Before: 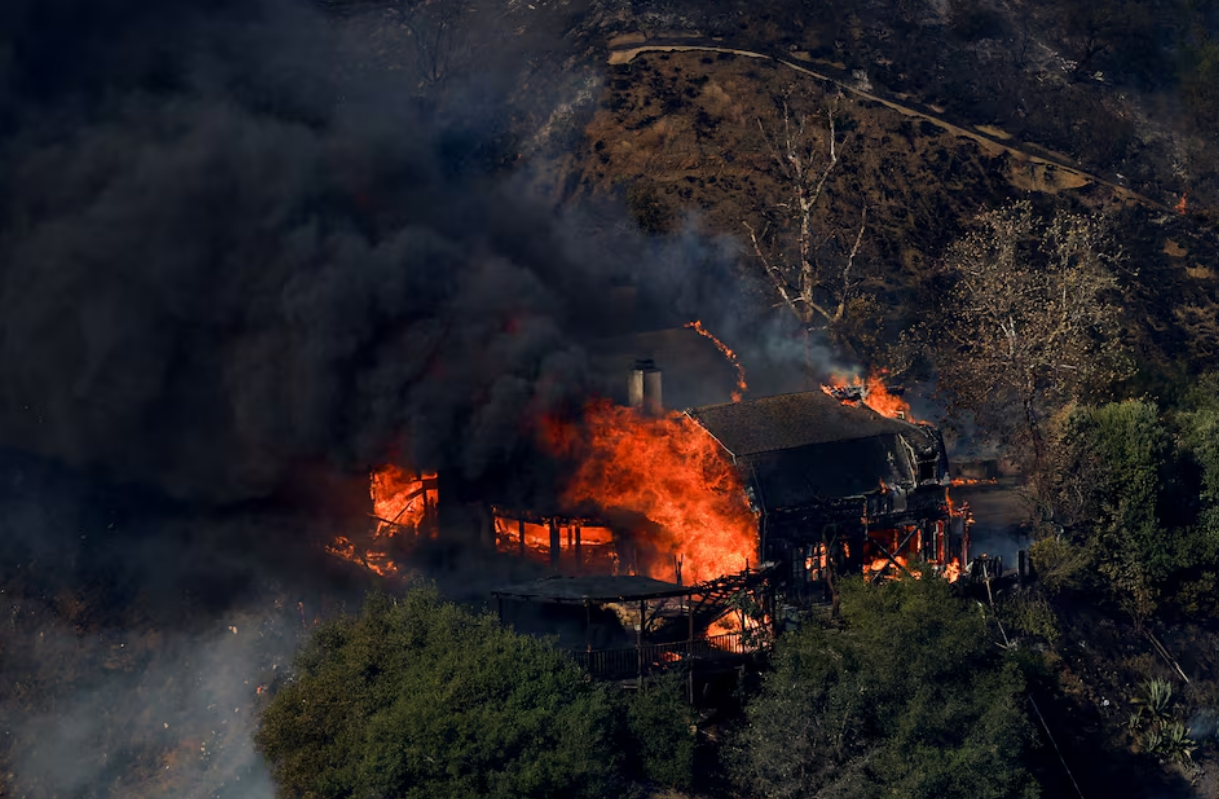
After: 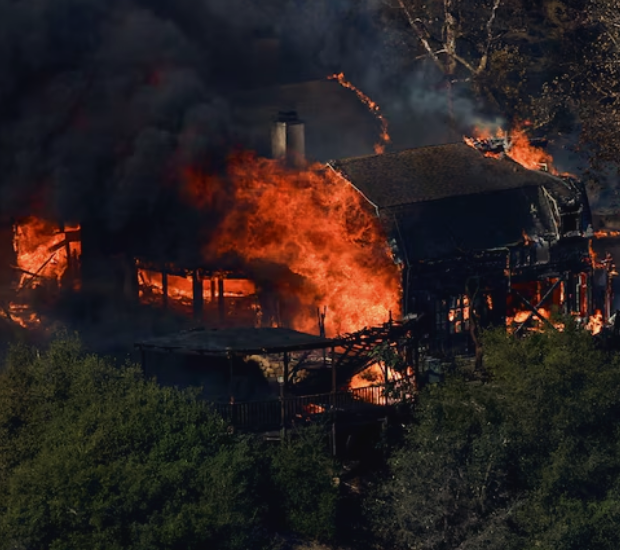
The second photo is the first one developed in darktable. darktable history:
contrast brightness saturation: contrast -0.083, brightness -0.042, saturation -0.112
tone curve: curves: ch0 [(0, 0) (0.003, 0.01) (0.011, 0.015) (0.025, 0.023) (0.044, 0.037) (0.069, 0.055) (0.1, 0.08) (0.136, 0.114) (0.177, 0.155) (0.224, 0.201) (0.277, 0.254) (0.335, 0.319) (0.399, 0.387) (0.468, 0.459) (0.543, 0.544) (0.623, 0.634) (0.709, 0.731) (0.801, 0.827) (0.898, 0.921) (1, 1)], color space Lab, independent channels, preserve colors none
crop and rotate: left 29.308%, top 31.147%, right 19.823%
